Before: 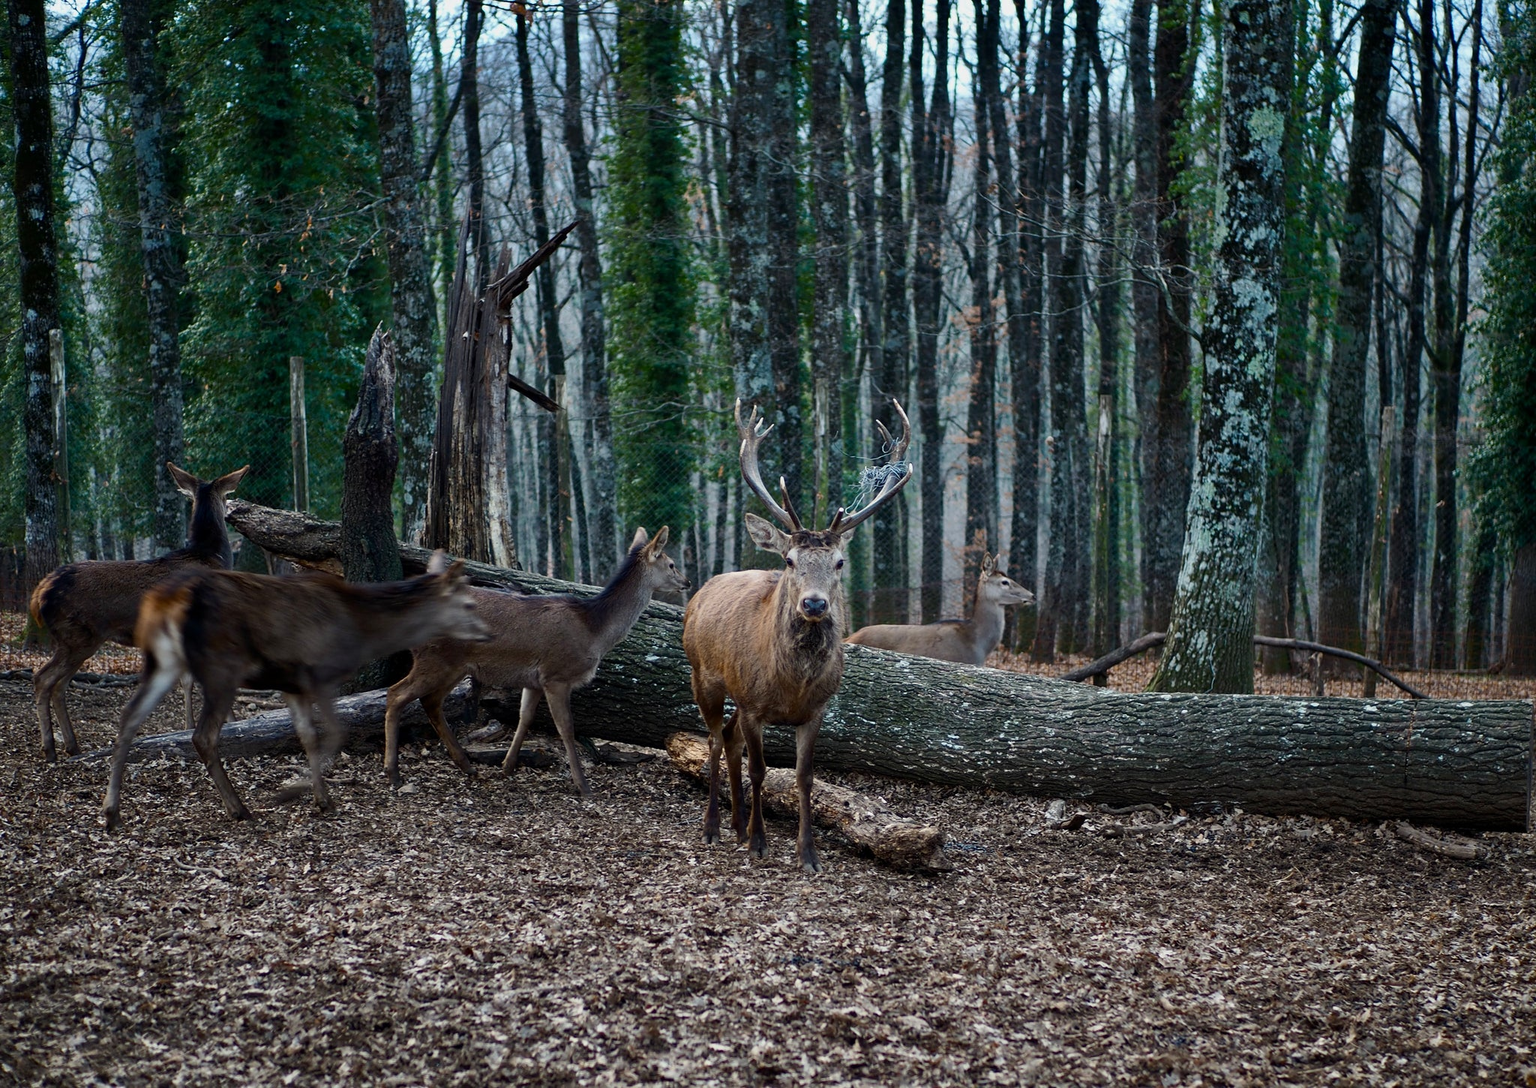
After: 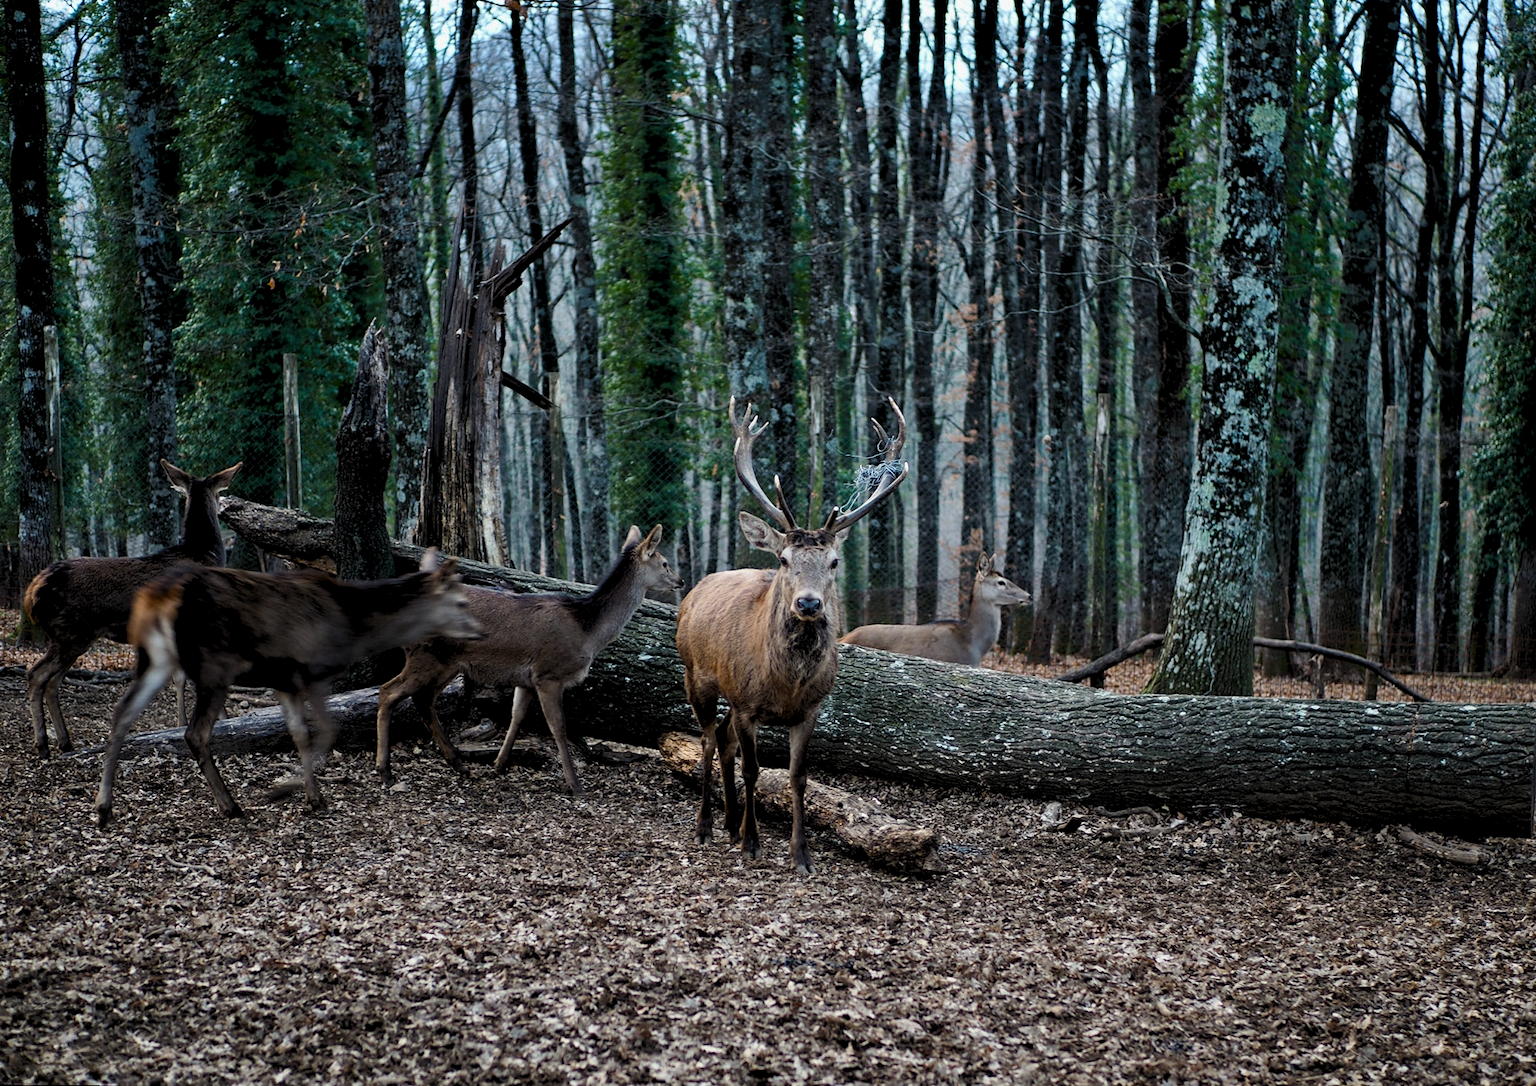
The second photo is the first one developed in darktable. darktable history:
levels: levels [0.073, 0.497, 0.972]
rotate and perspective: rotation 0.192°, lens shift (horizontal) -0.015, crop left 0.005, crop right 0.996, crop top 0.006, crop bottom 0.99
